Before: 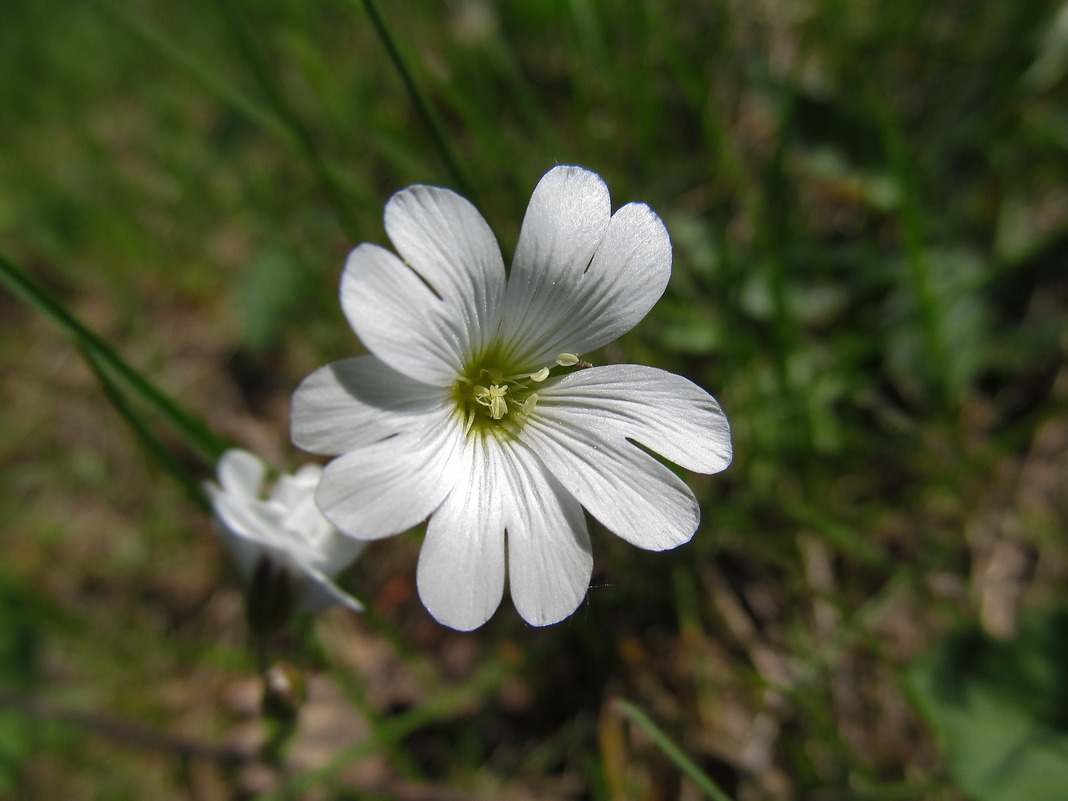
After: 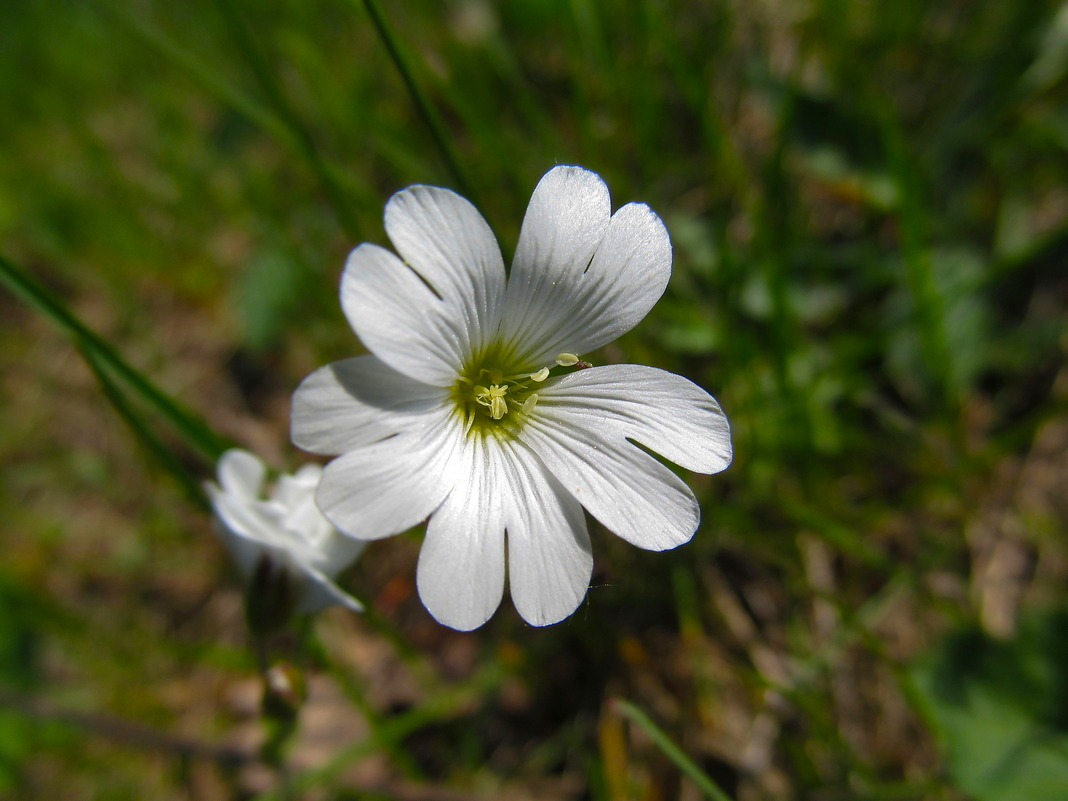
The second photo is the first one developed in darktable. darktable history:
color balance rgb: perceptual saturation grading › global saturation 16.575%, global vibrance 20%
